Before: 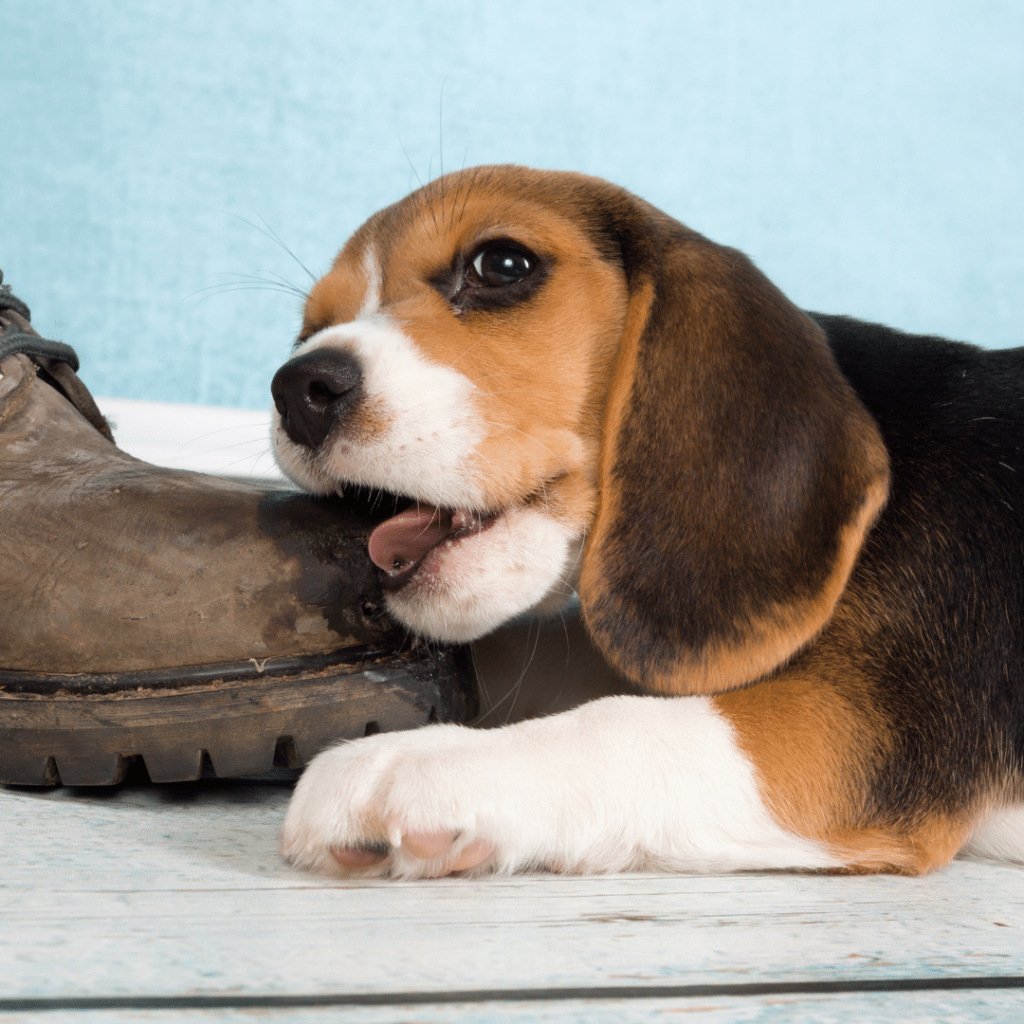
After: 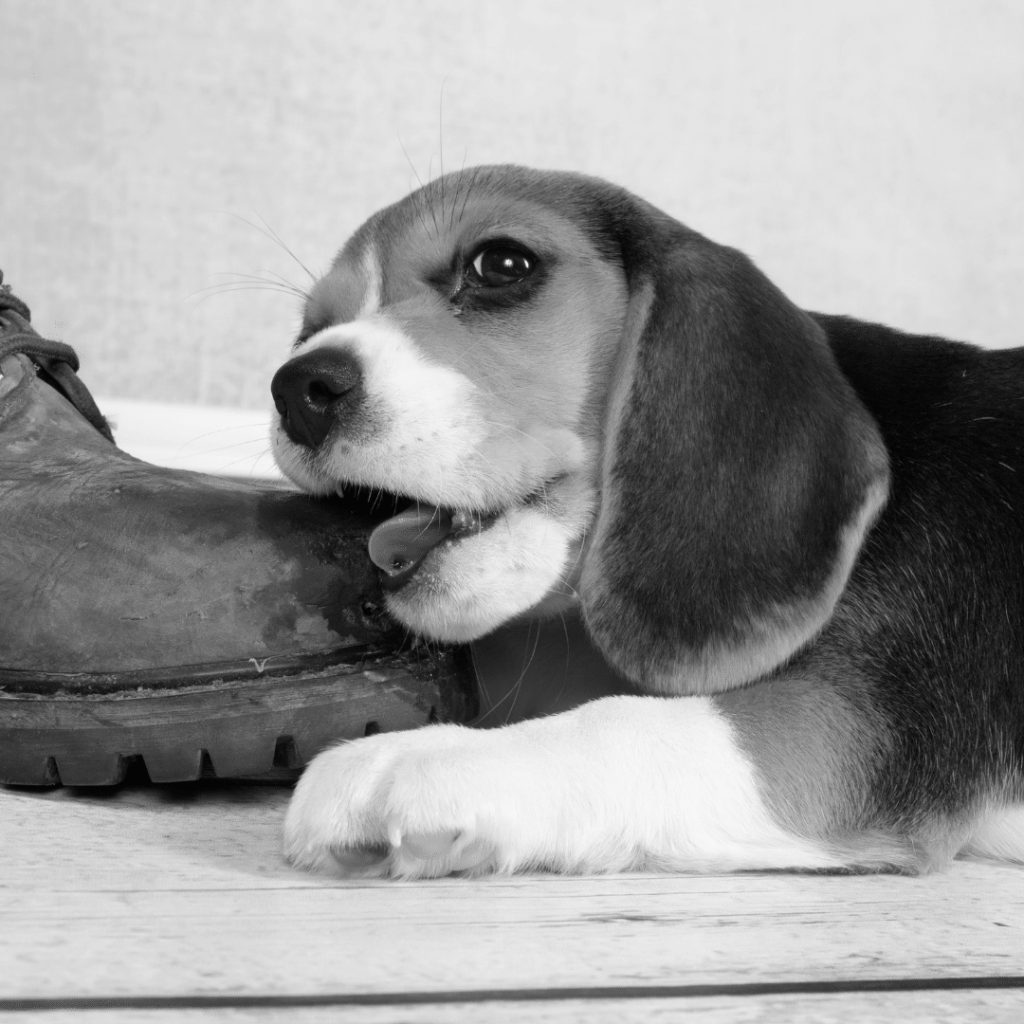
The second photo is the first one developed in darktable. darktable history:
color correction: highlights a* -10.04, highlights b* -10.37
tone equalizer: on, module defaults
monochrome: on, module defaults
